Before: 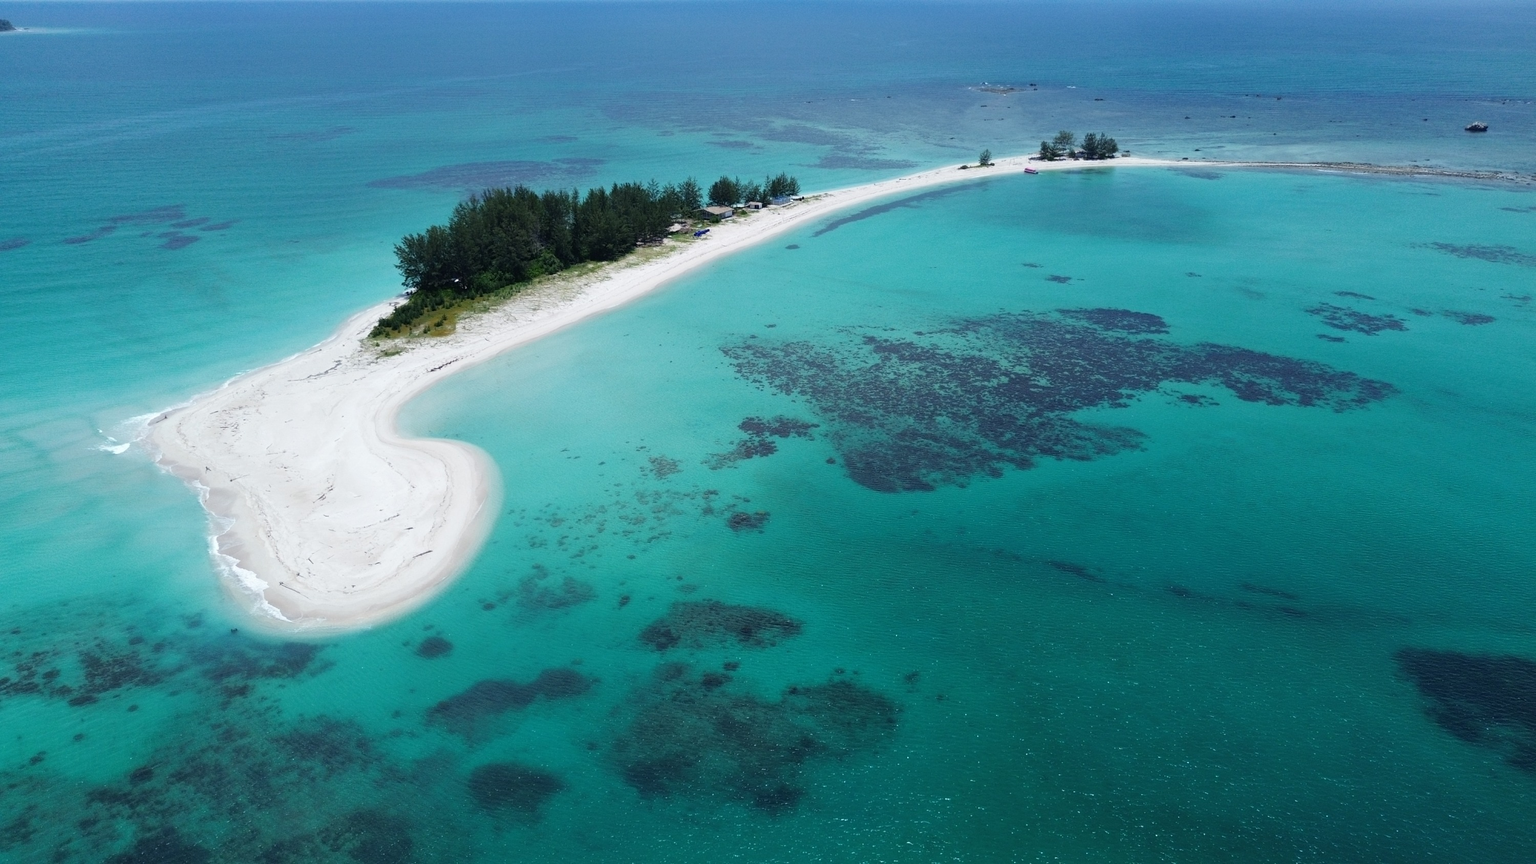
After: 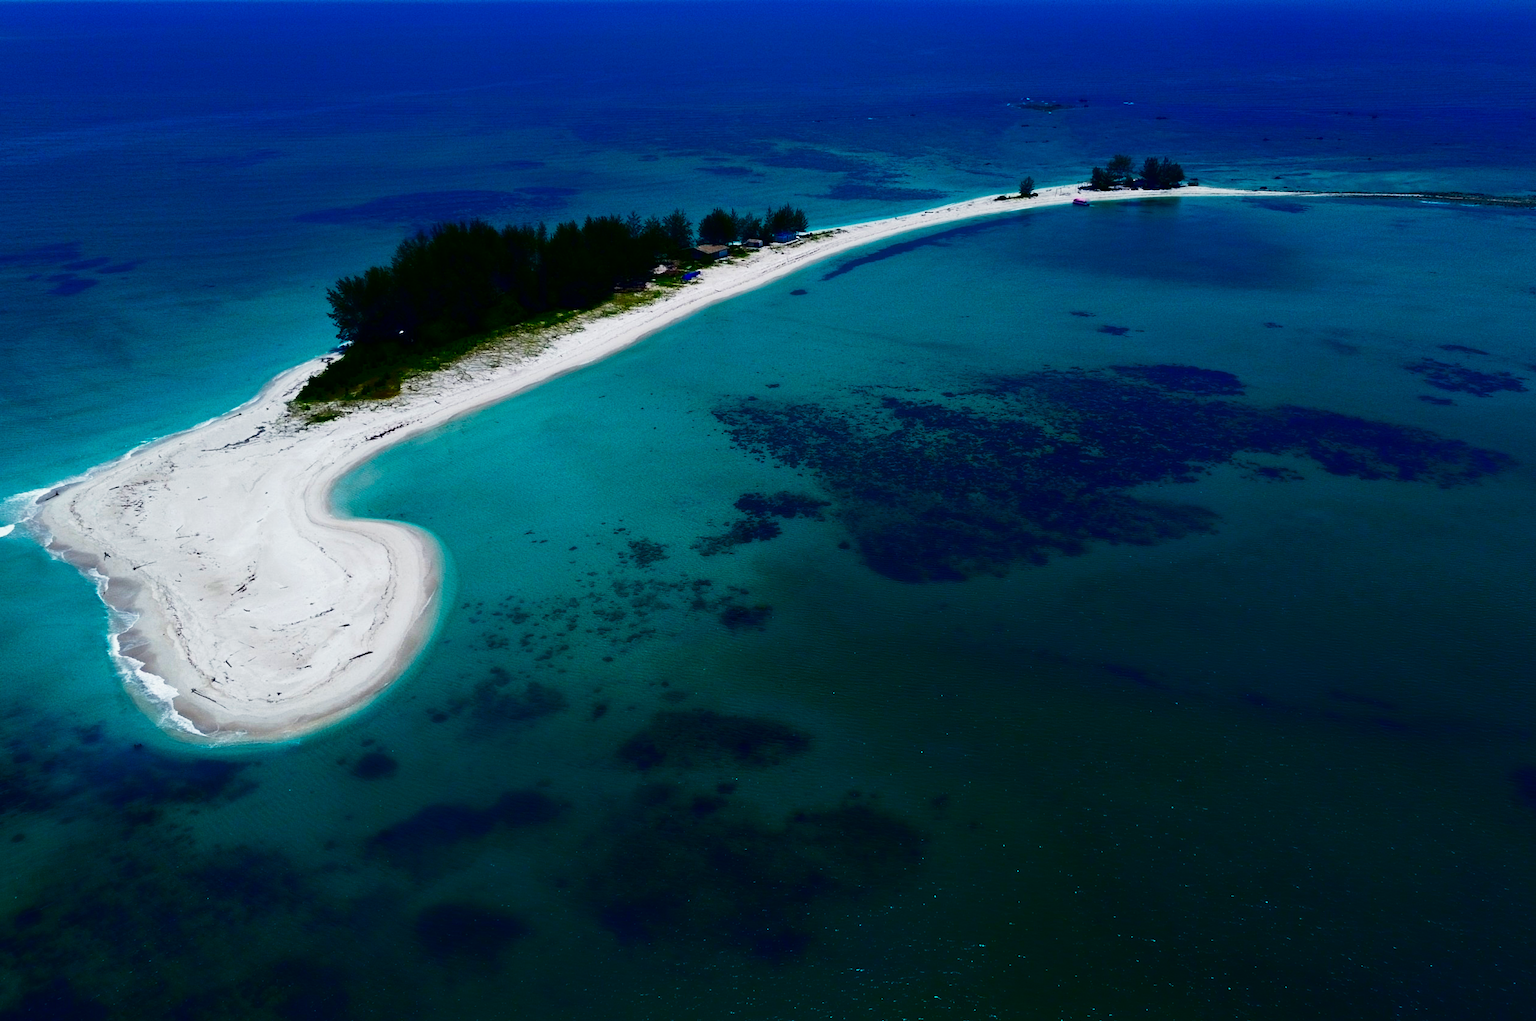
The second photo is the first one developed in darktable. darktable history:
crop: left 7.683%, right 7.805%
tone curve: curves: ch0 [(0, 0) (0.091, 0.075) (0.389, 0.441) (0.696, 0.808) (0.844, 0.908) (0.909, 0.942) (1, 0.973)]; ch1 [(0, 0) (0.437, 0.404) (0.48, 0.486) (0.5, 0.5) (0.529, 0.556) (0.58, 0.606) (0.616, 0.654) (1, 1)]; ch2 [(0, 0) (0.442, 0.415) (0.5, 0.5) (0.535, 0.567) (0.585, 0.632) (1, 1)], preserve colors none
contrast brightness saturation: brightness -0.995, saturation 0.994
